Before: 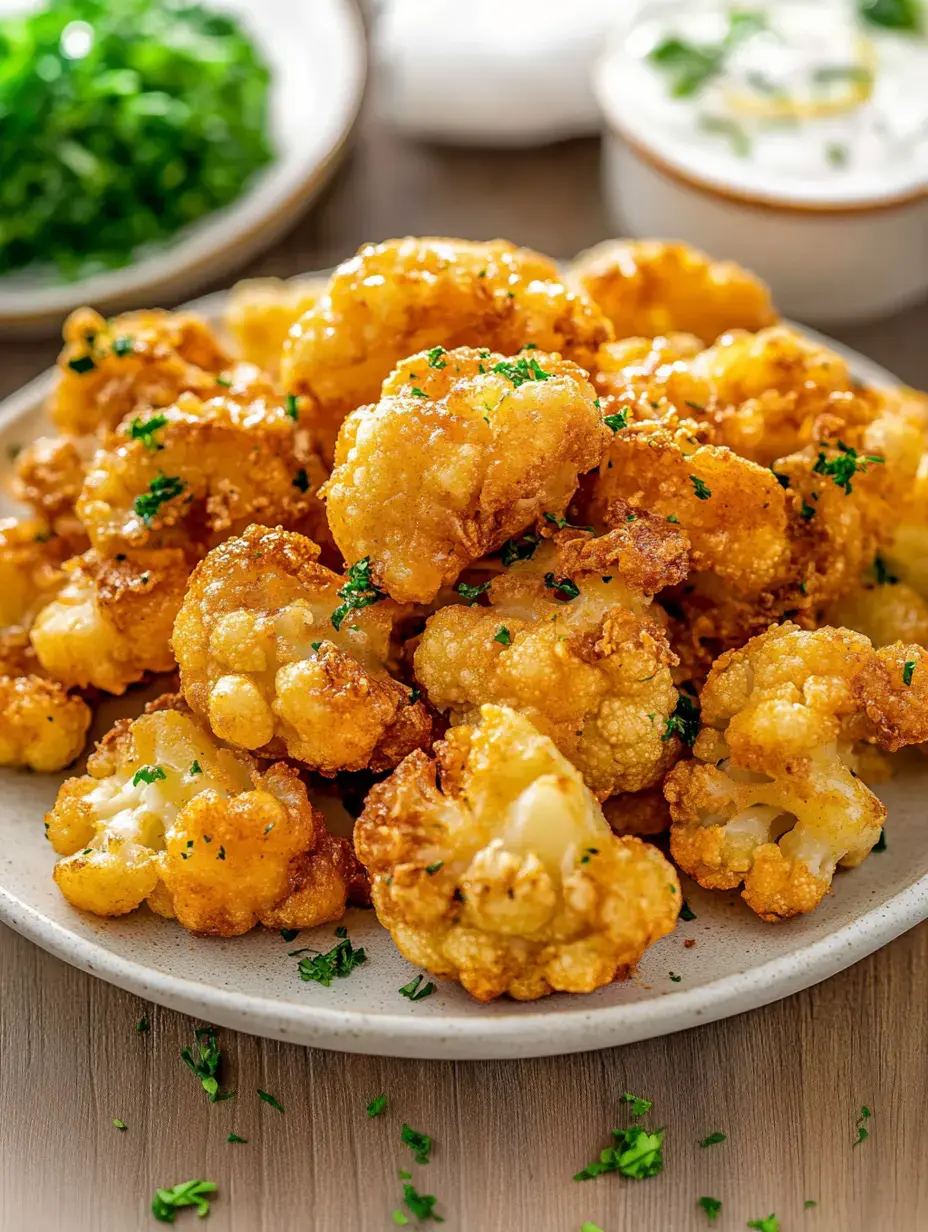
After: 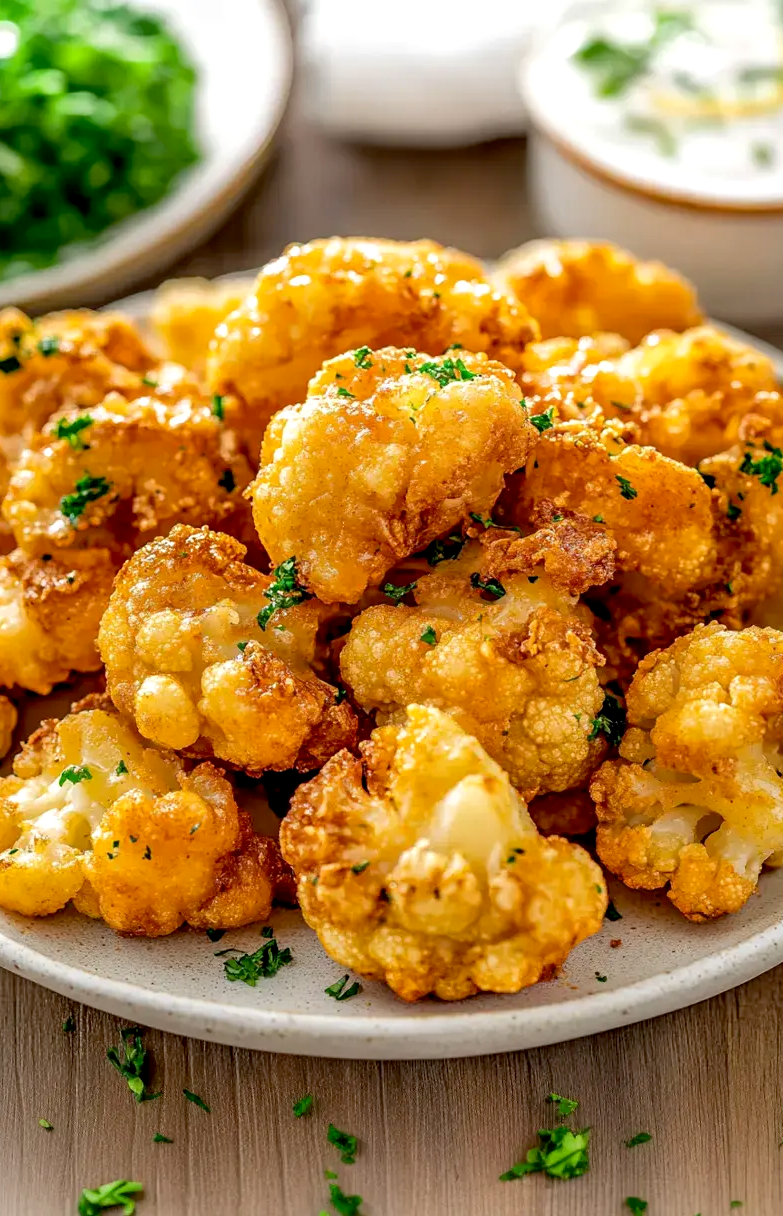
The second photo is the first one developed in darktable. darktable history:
crop: left 8.026%, right 7.374%
exposure: black level correction 0.007, exposure 0.159 EV, compensate highlight preservation false
